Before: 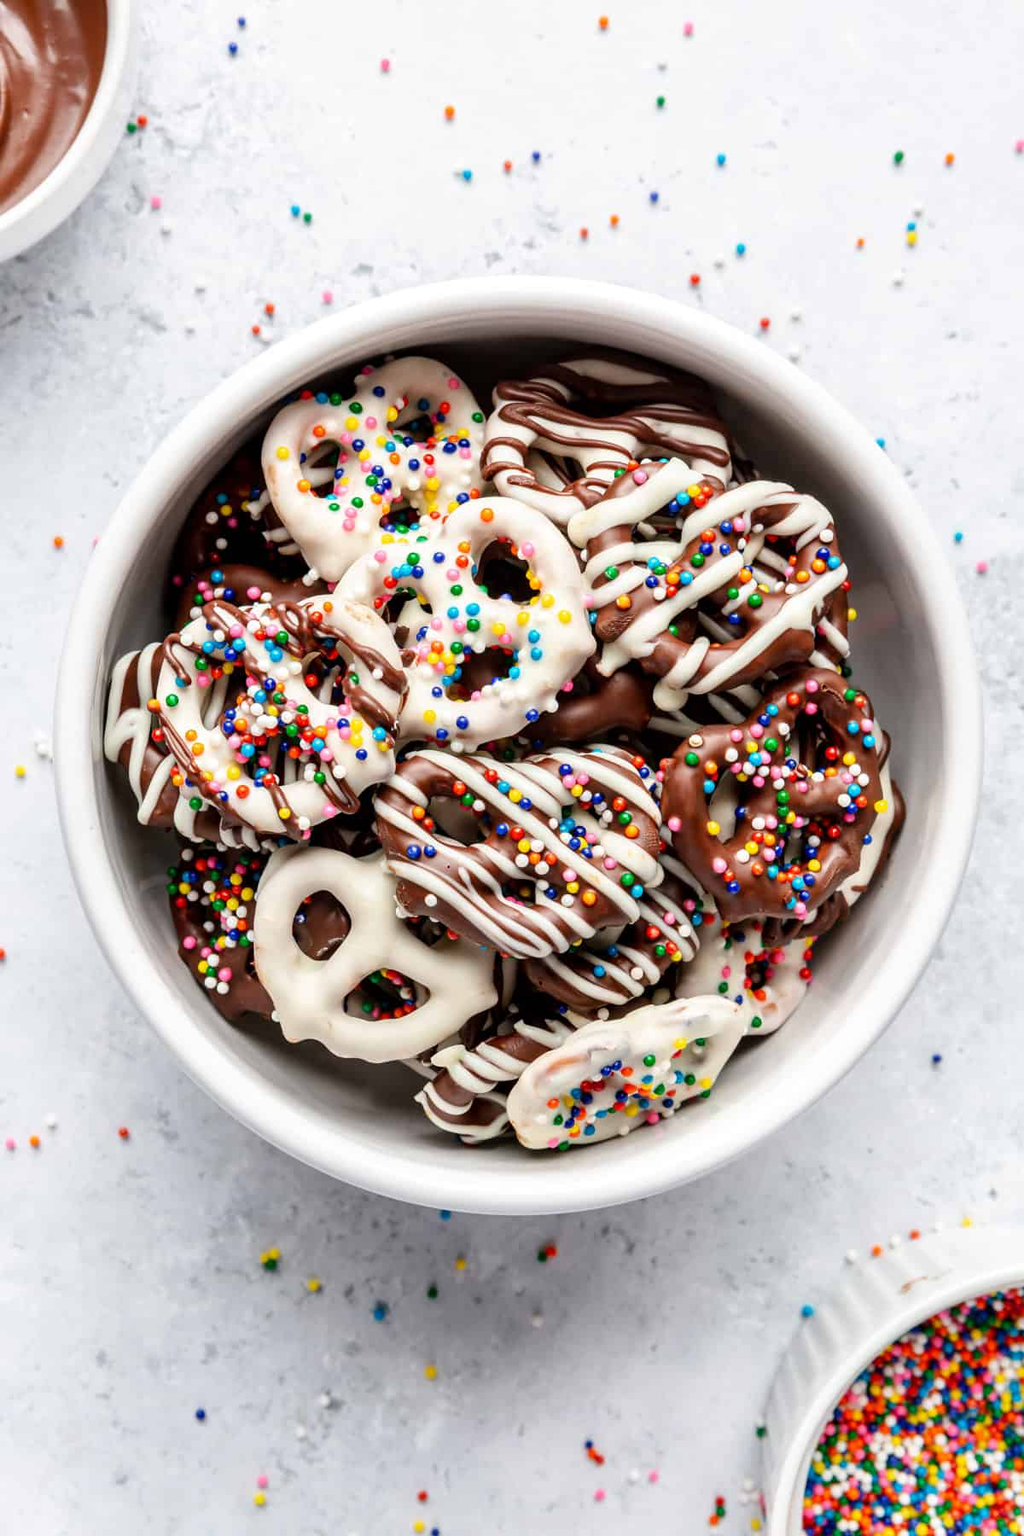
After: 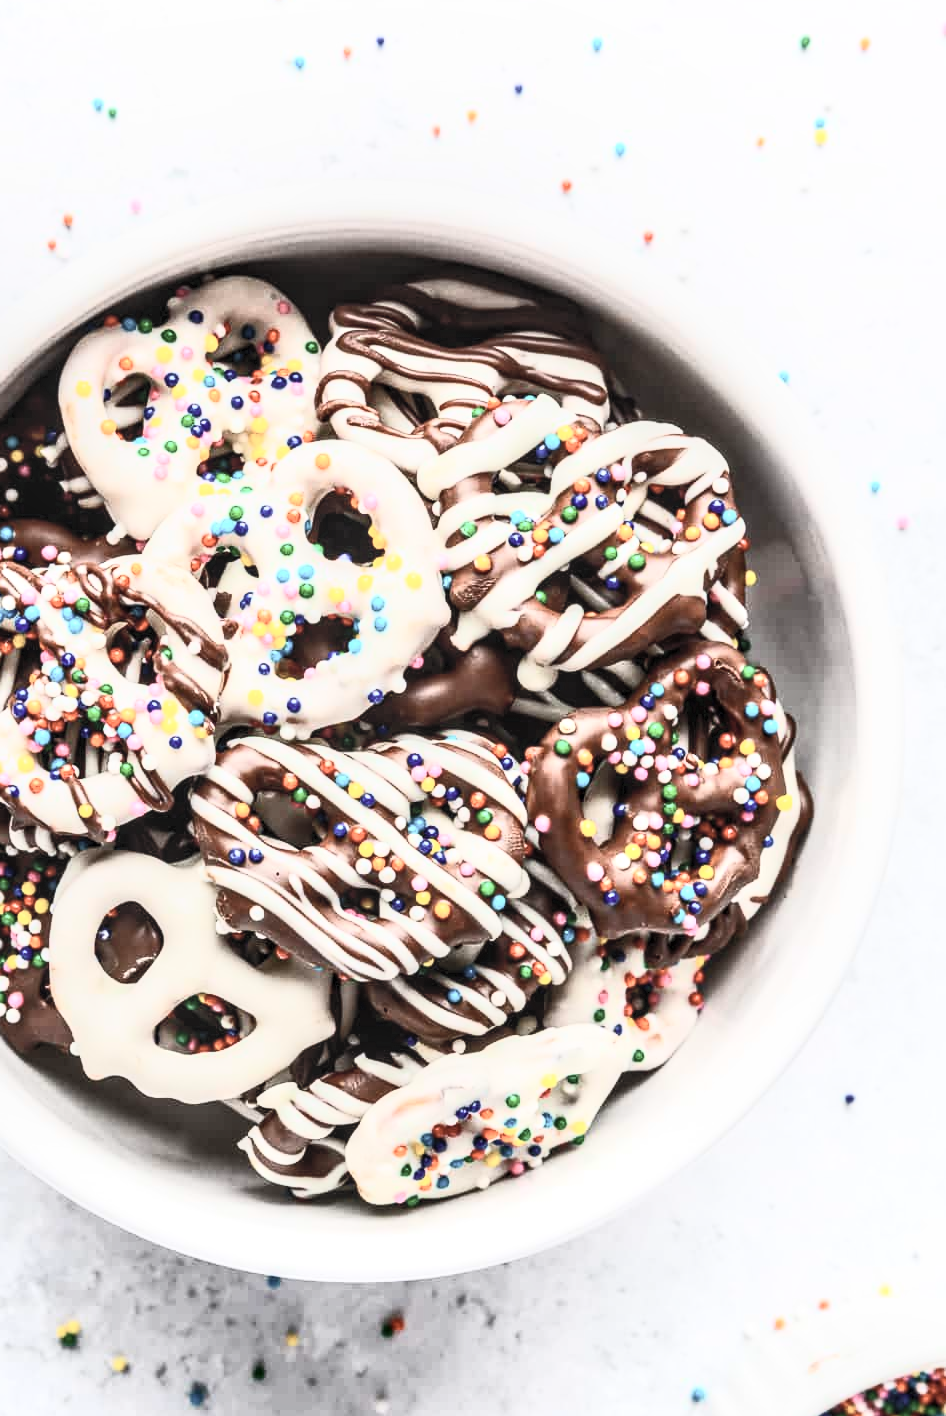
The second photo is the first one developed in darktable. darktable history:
crop and rotate: left 20.74%, top 7.912%, right 0.375%, bottom 13.378%
local contrast: detail 130%
contrast brightness saturation: contrast 0.57, brightness 0.57, saturation -0.34
